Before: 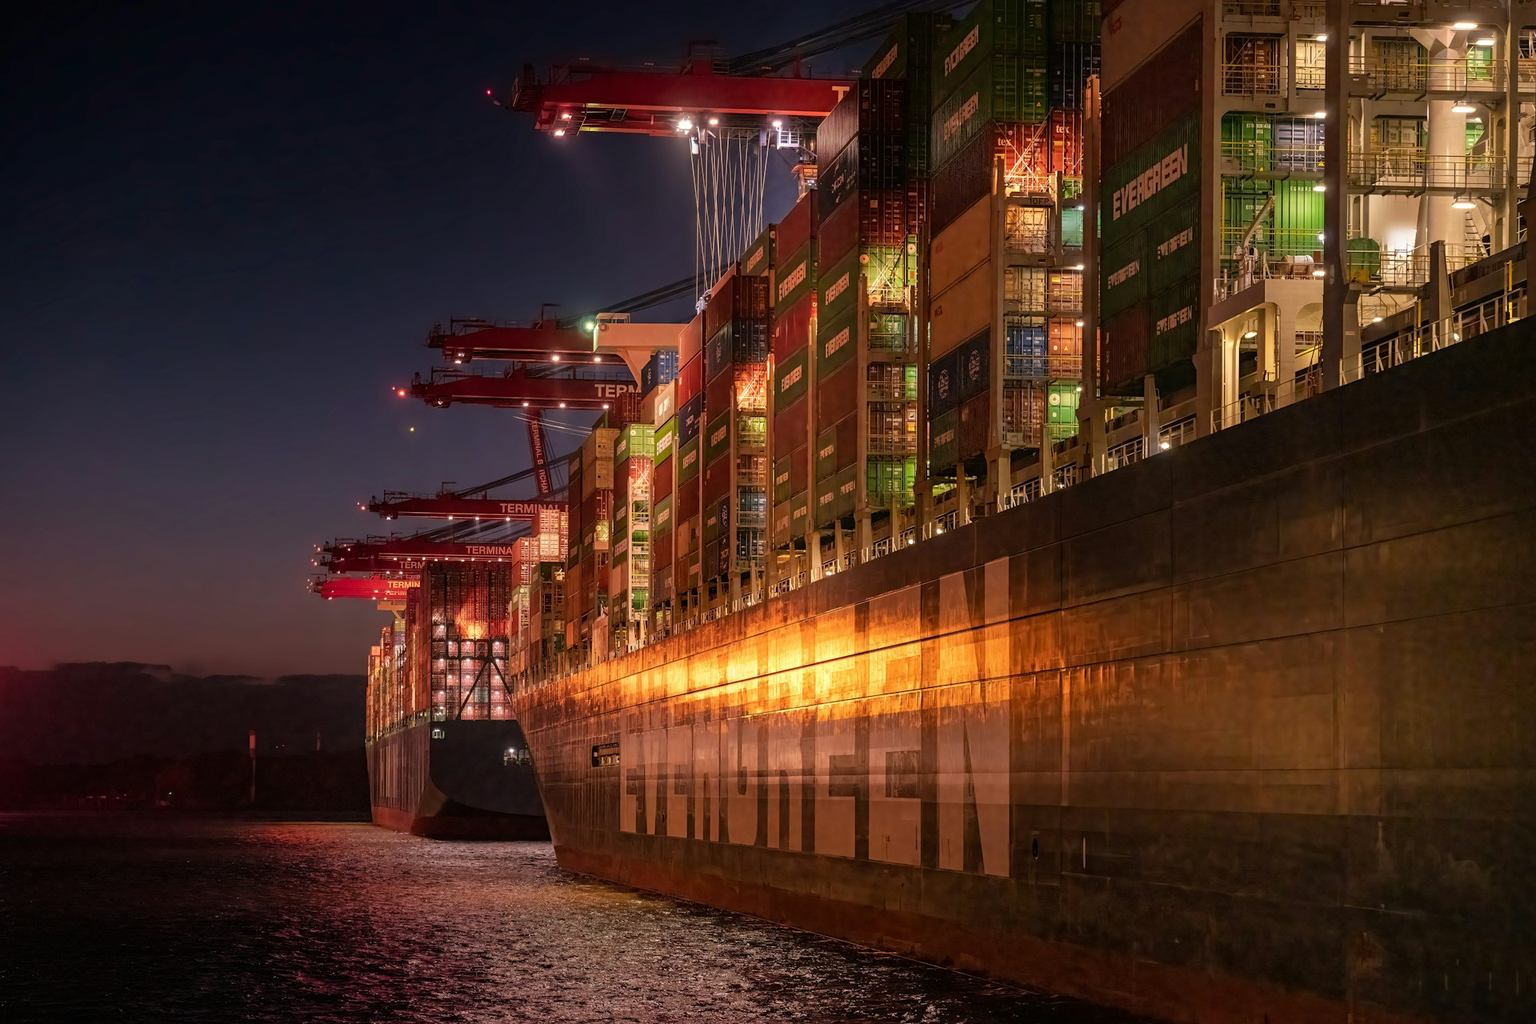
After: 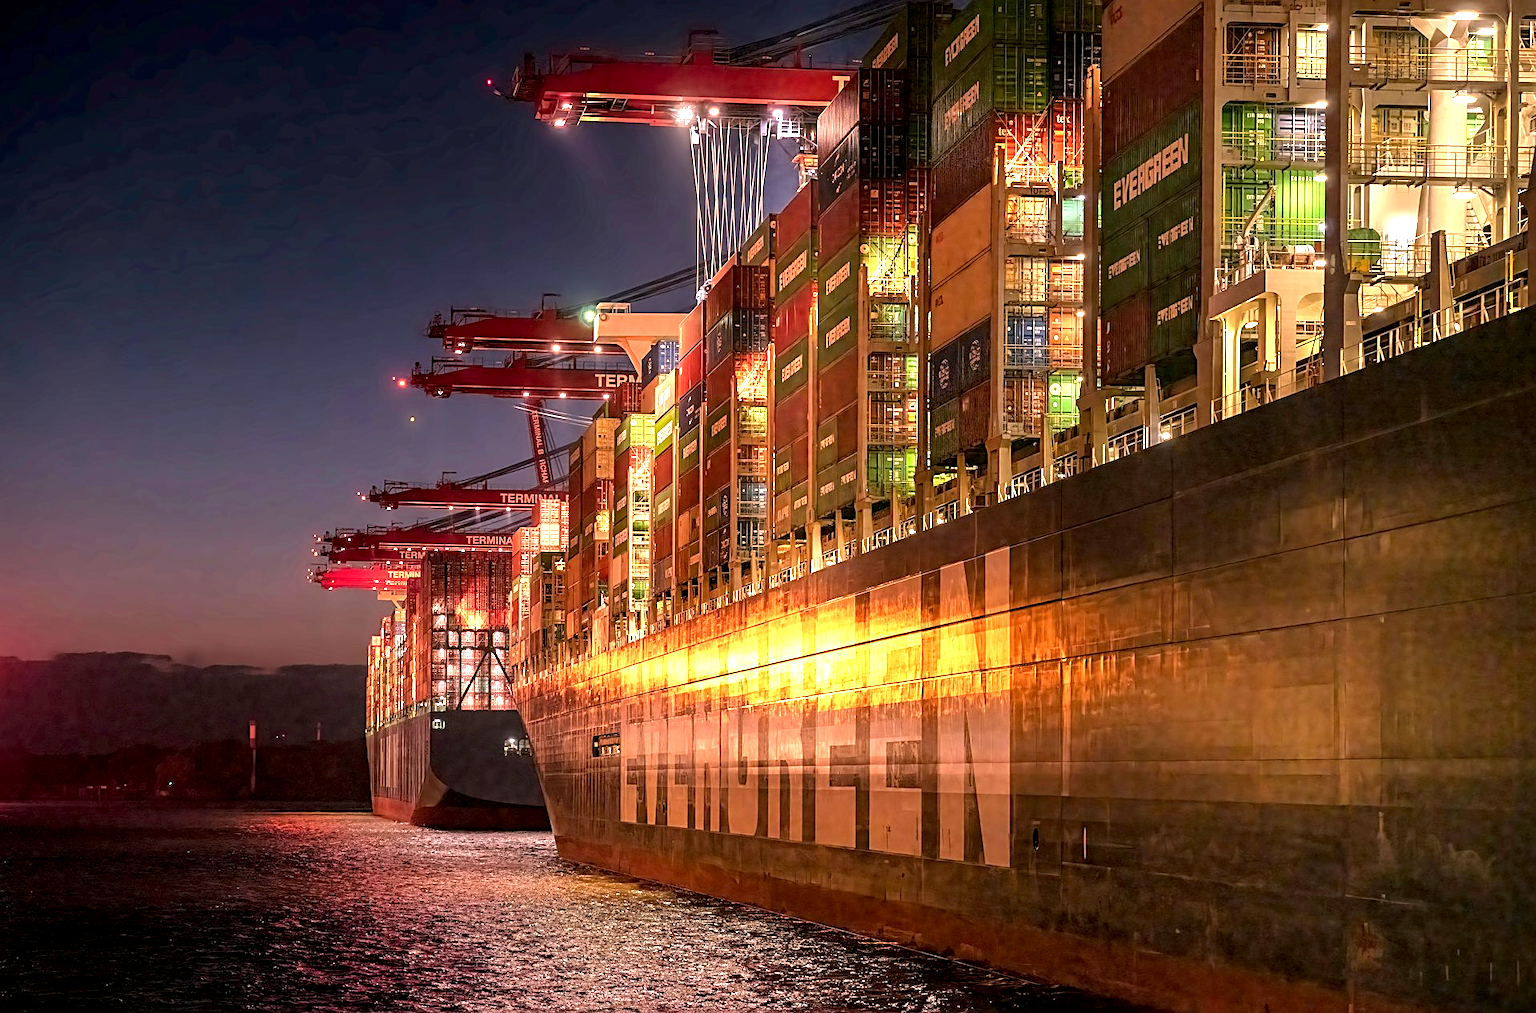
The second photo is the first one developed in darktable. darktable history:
exposure: black level correction 0.001, exposure 1.3 EV, compensate highlight preservation false
local contrast: highlights 100%, shadows 100%, detail 120%, midtone range 0.2
crop: top 1.049%, right 0.001%
sharpen: on, module defaults
